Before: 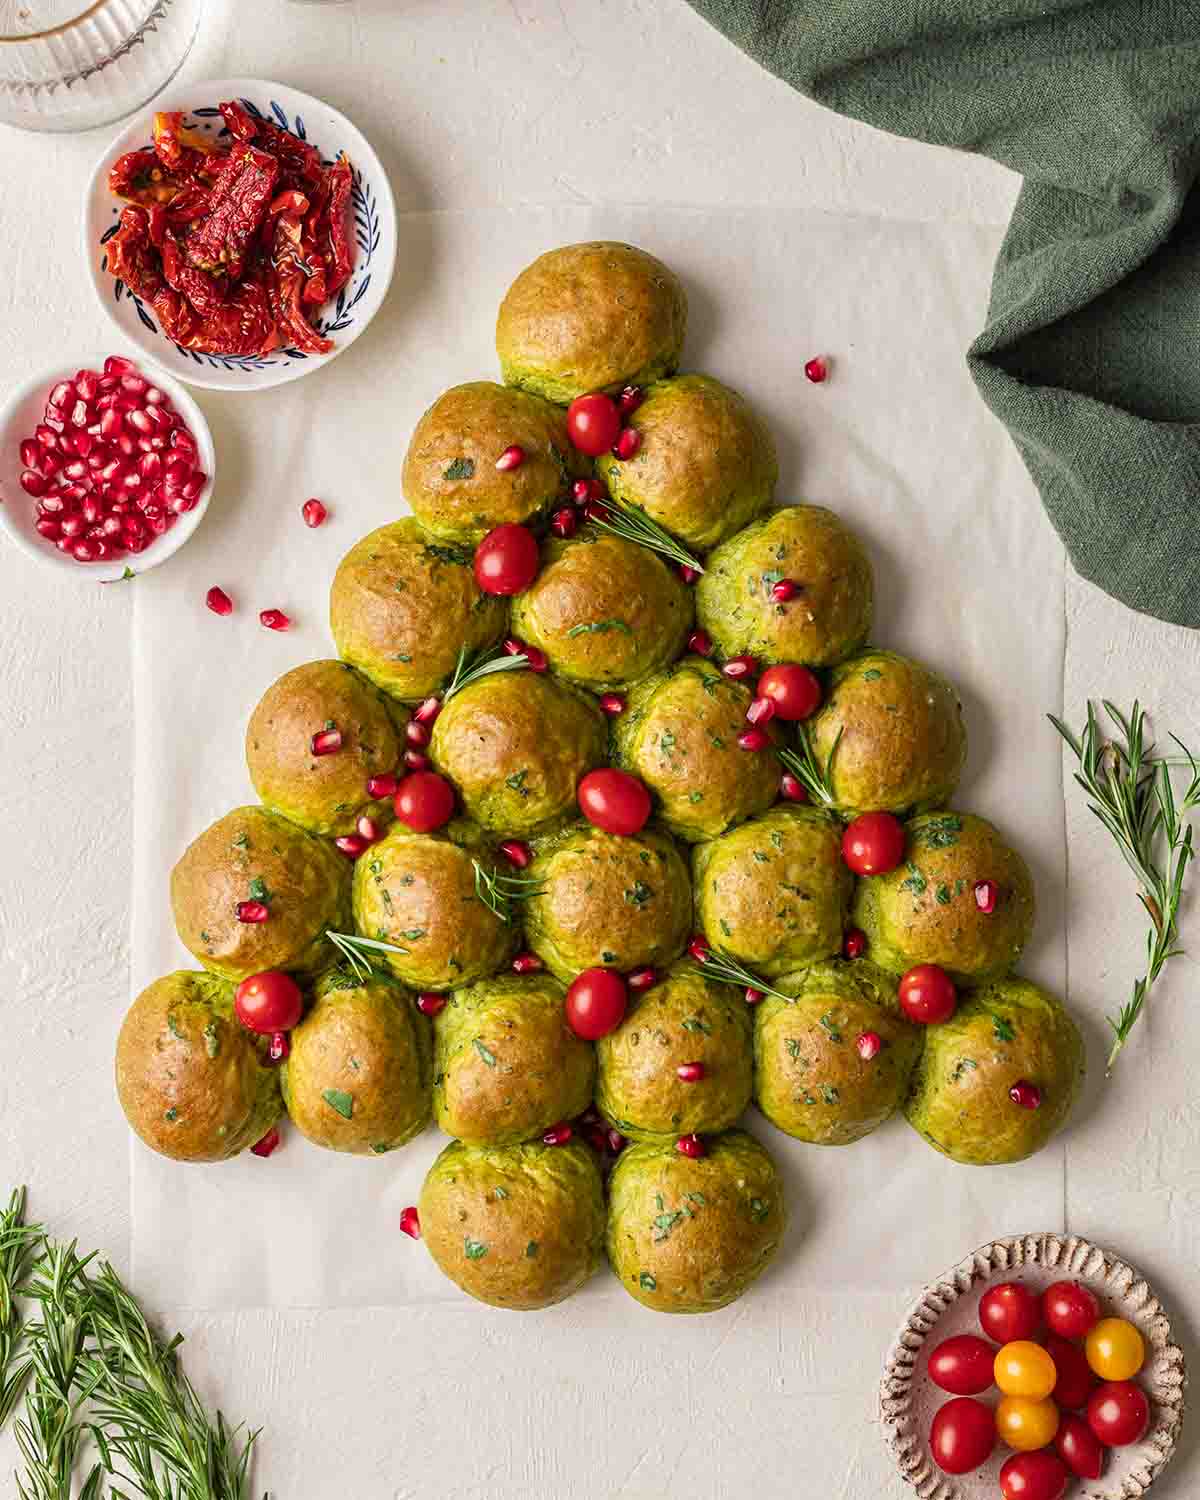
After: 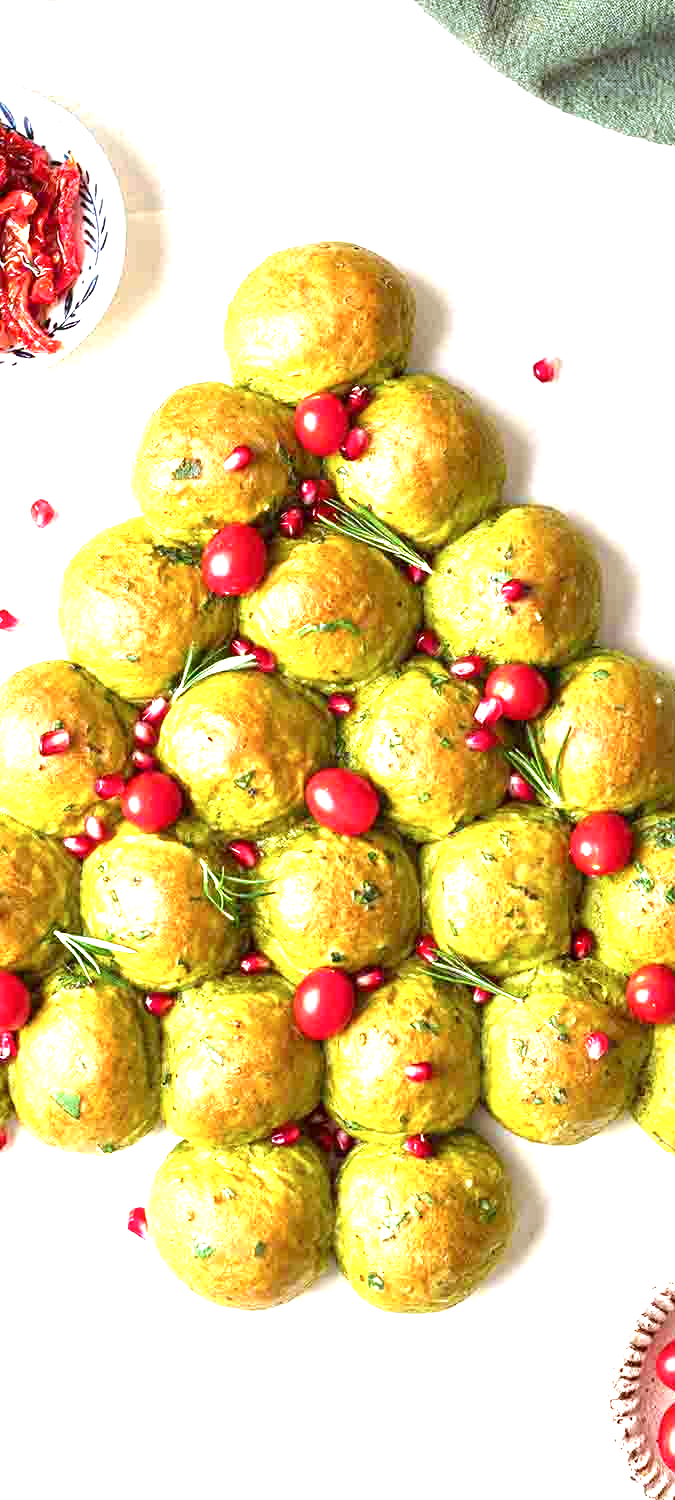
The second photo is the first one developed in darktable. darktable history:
exposure: black level correction 0, exposure 1.745 EV, compensate exposure bias true, compensate highlight preservation false
color correction: highlights a* -3.34, highlights b* -6.98, shadows a* 3.06, shadows b* 5.54
crop and rotate: left 22.693%, right 21.025%
